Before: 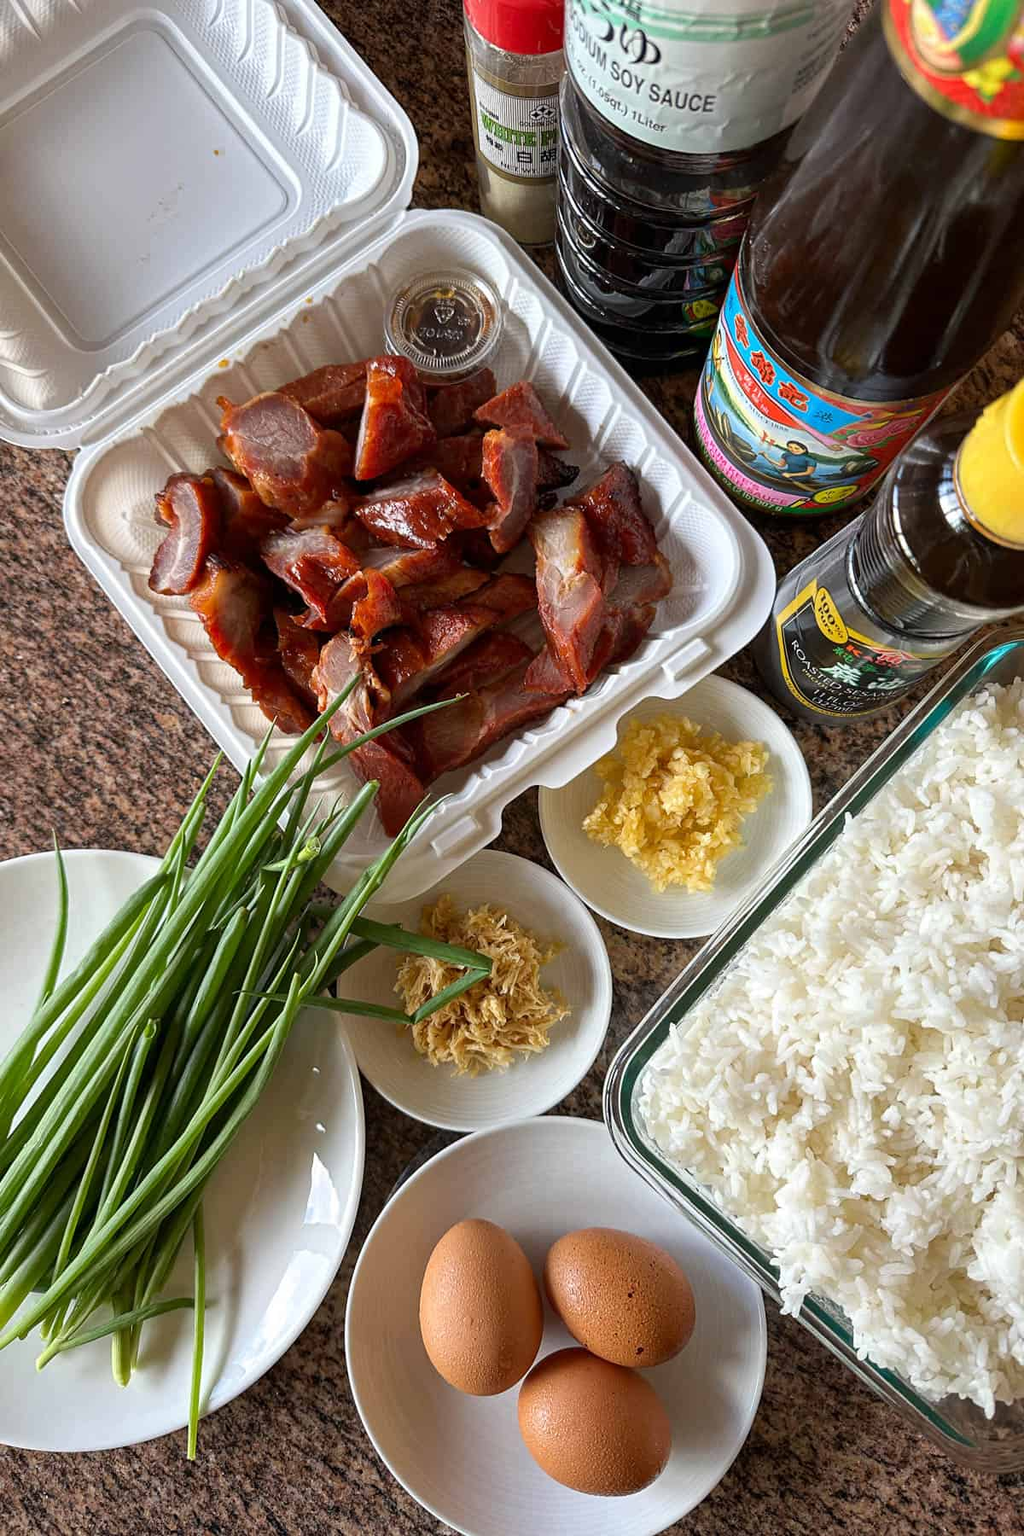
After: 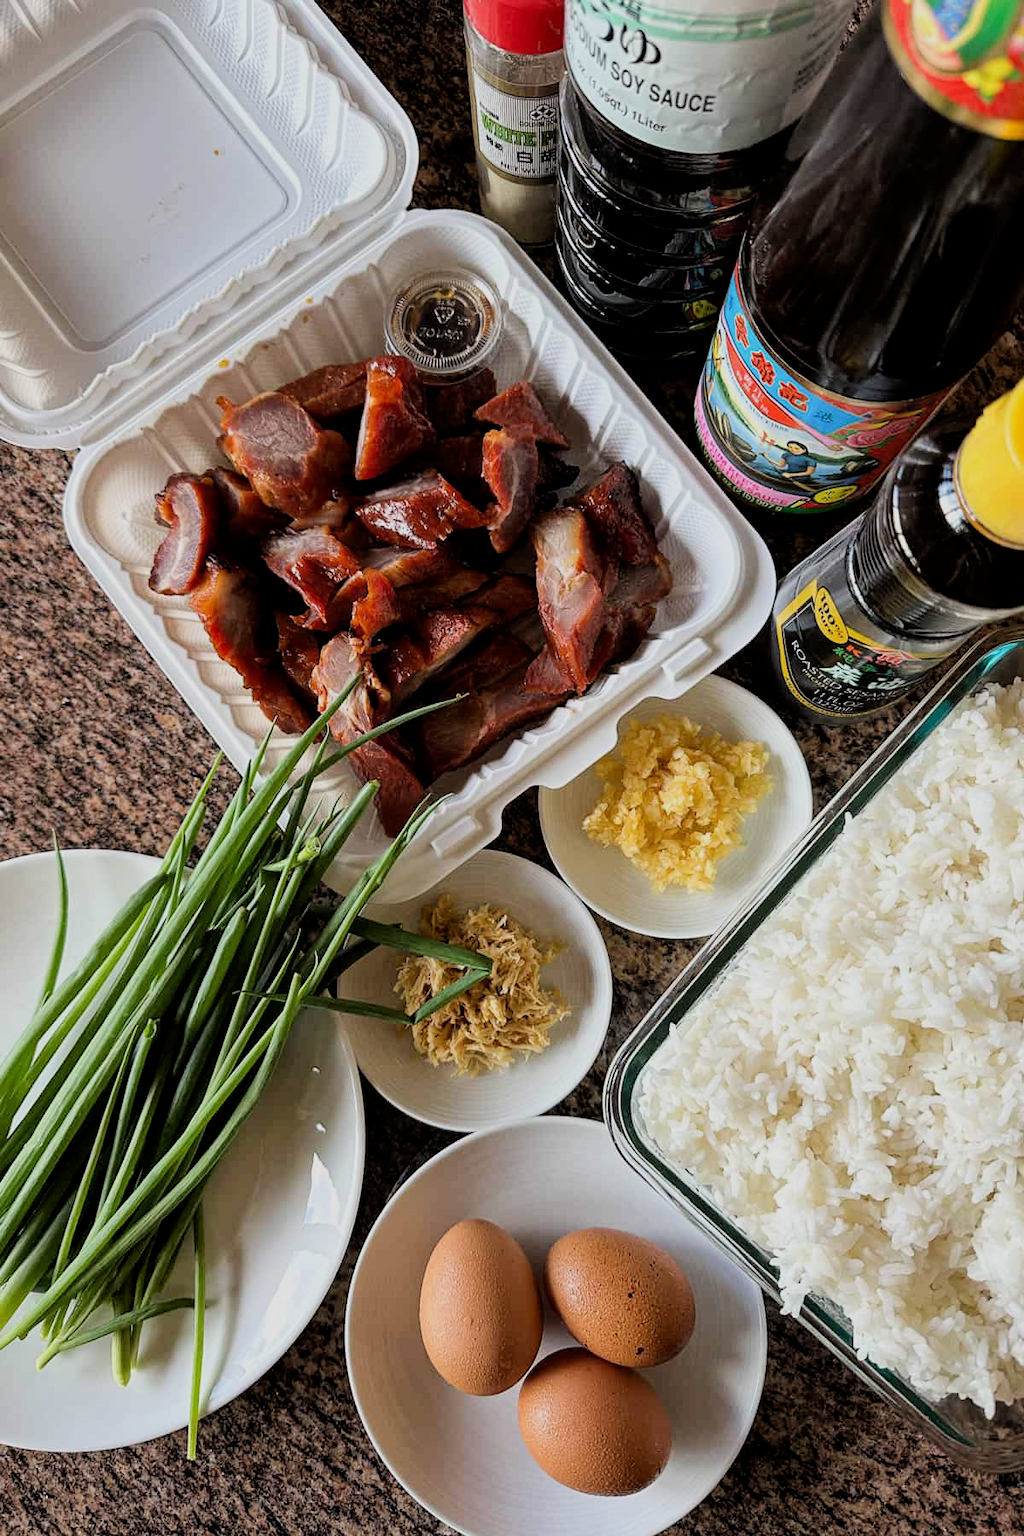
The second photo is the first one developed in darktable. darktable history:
filmic rgb: black relative exposure -5.01 EV, white relative exposure 3.98 EV, threshold 5.96 EV, hardness 2.89, contrast 1.193, iterations of high-quality reconstruction 0, enable highlight reconstruction true
